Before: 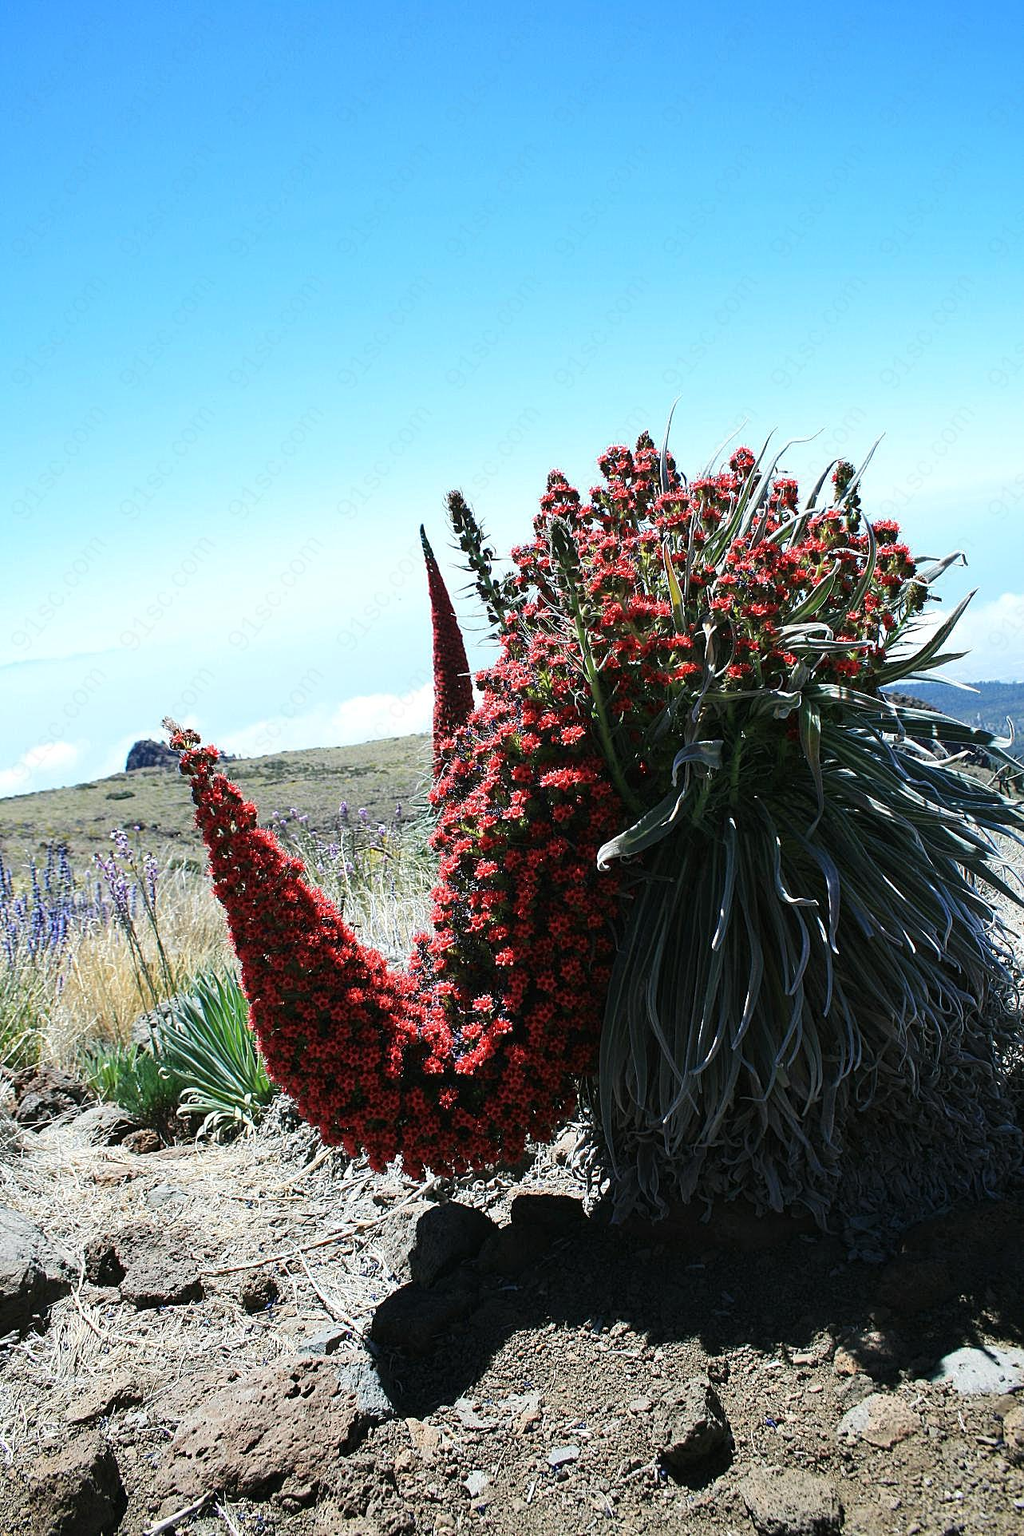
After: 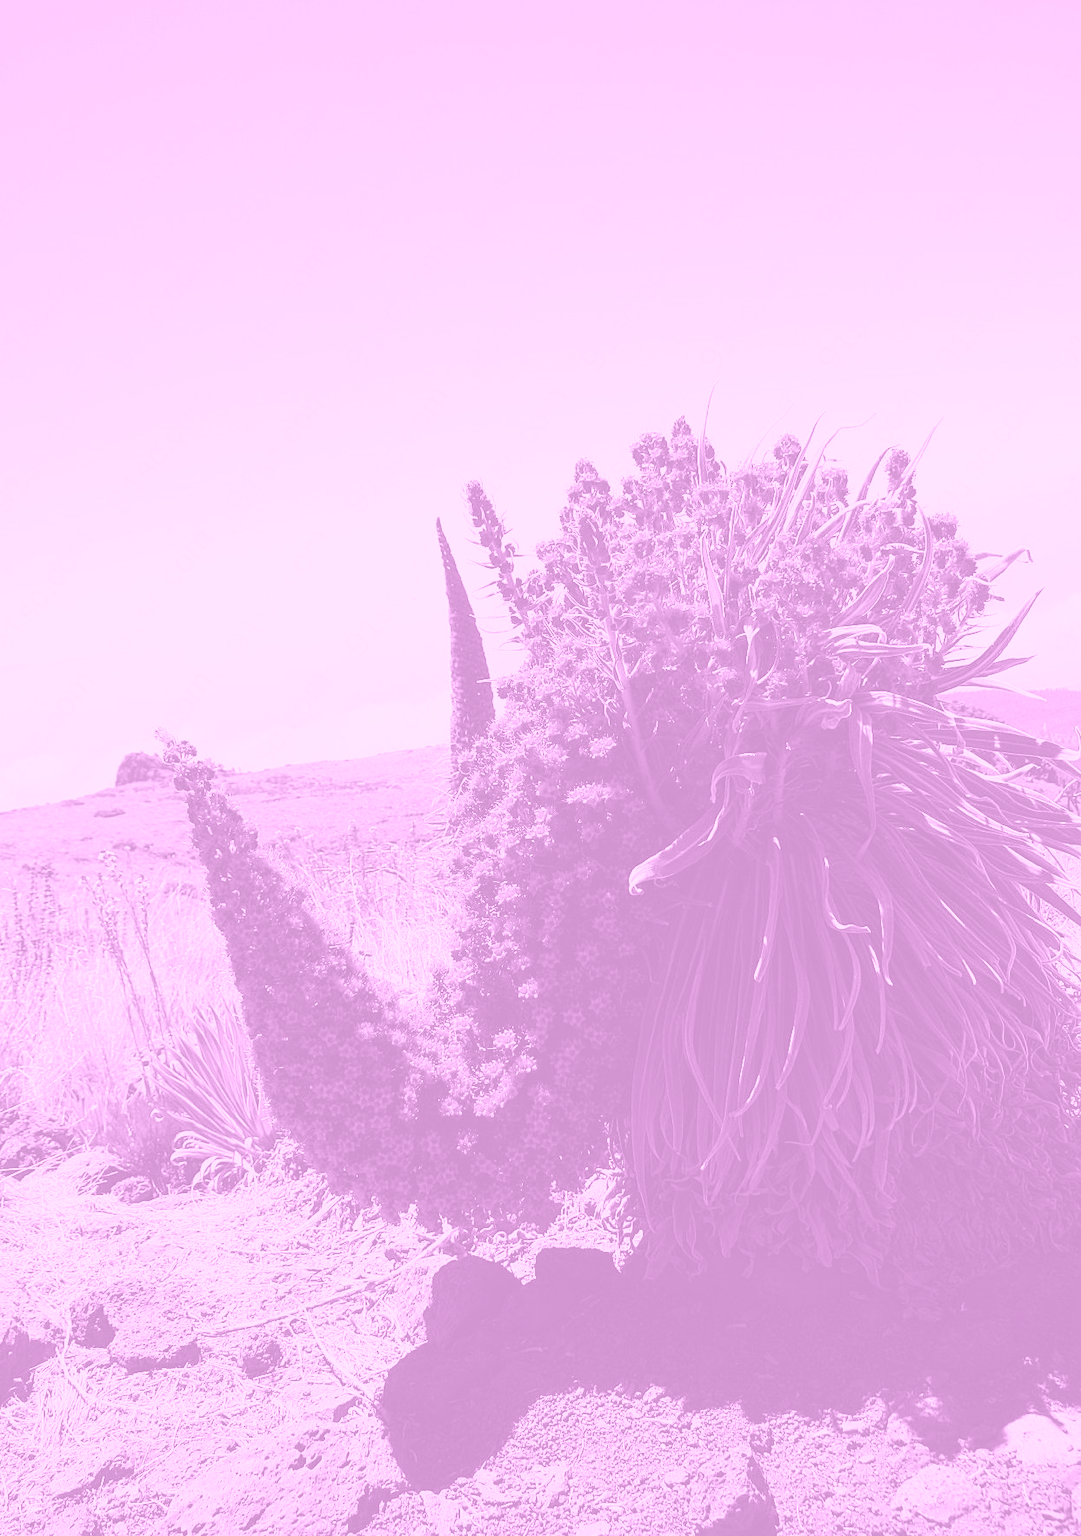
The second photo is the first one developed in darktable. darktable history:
contrast brightness saturation: contrast 0.05
crop: left 1.964%, top 3.251%, right 1.122%, bottom 4.933%
colorize: hue 331.2°, saturation 75%, source mix 30.28%, lightness 70.52%, version 1
